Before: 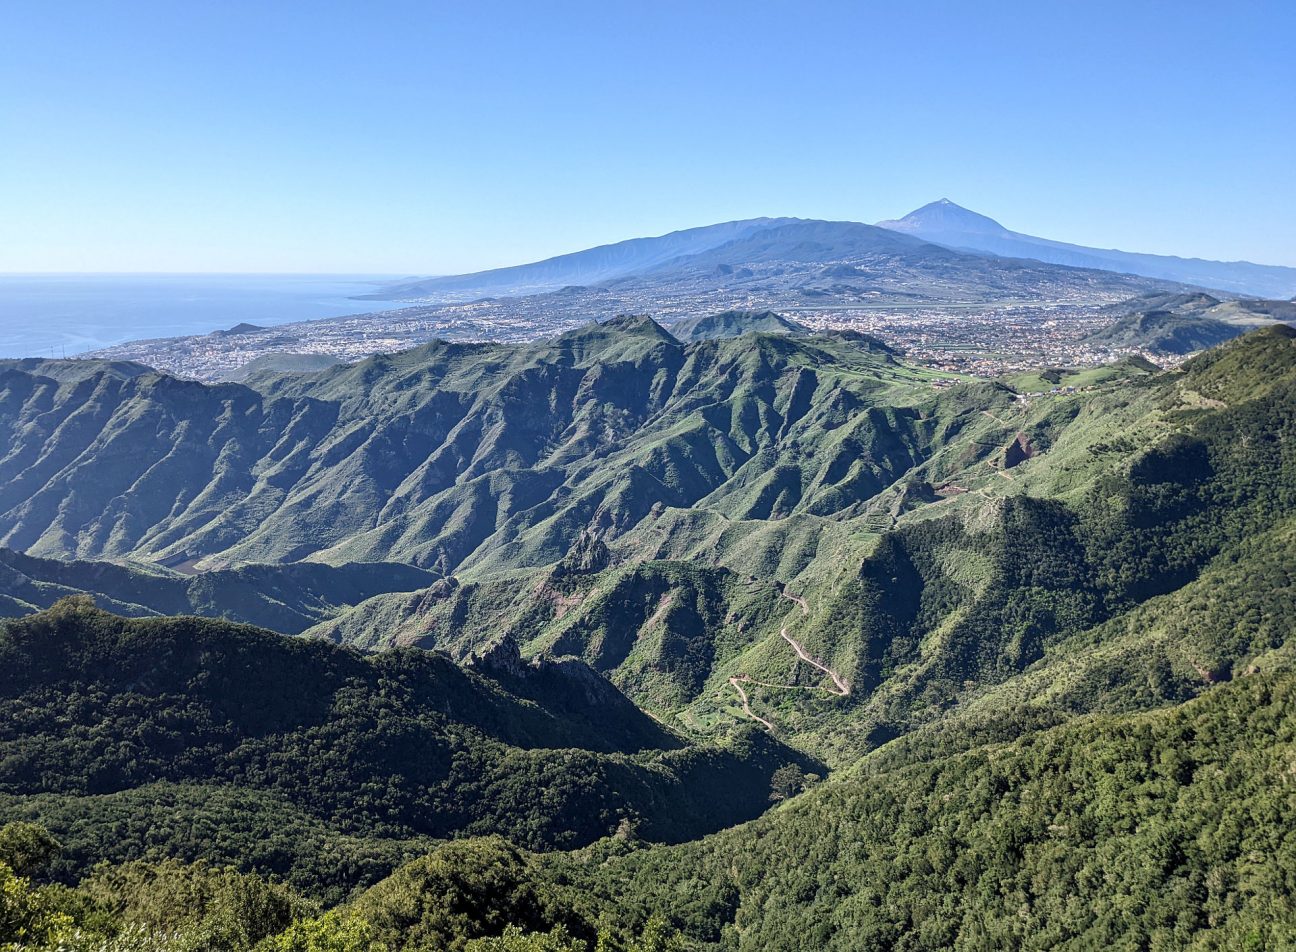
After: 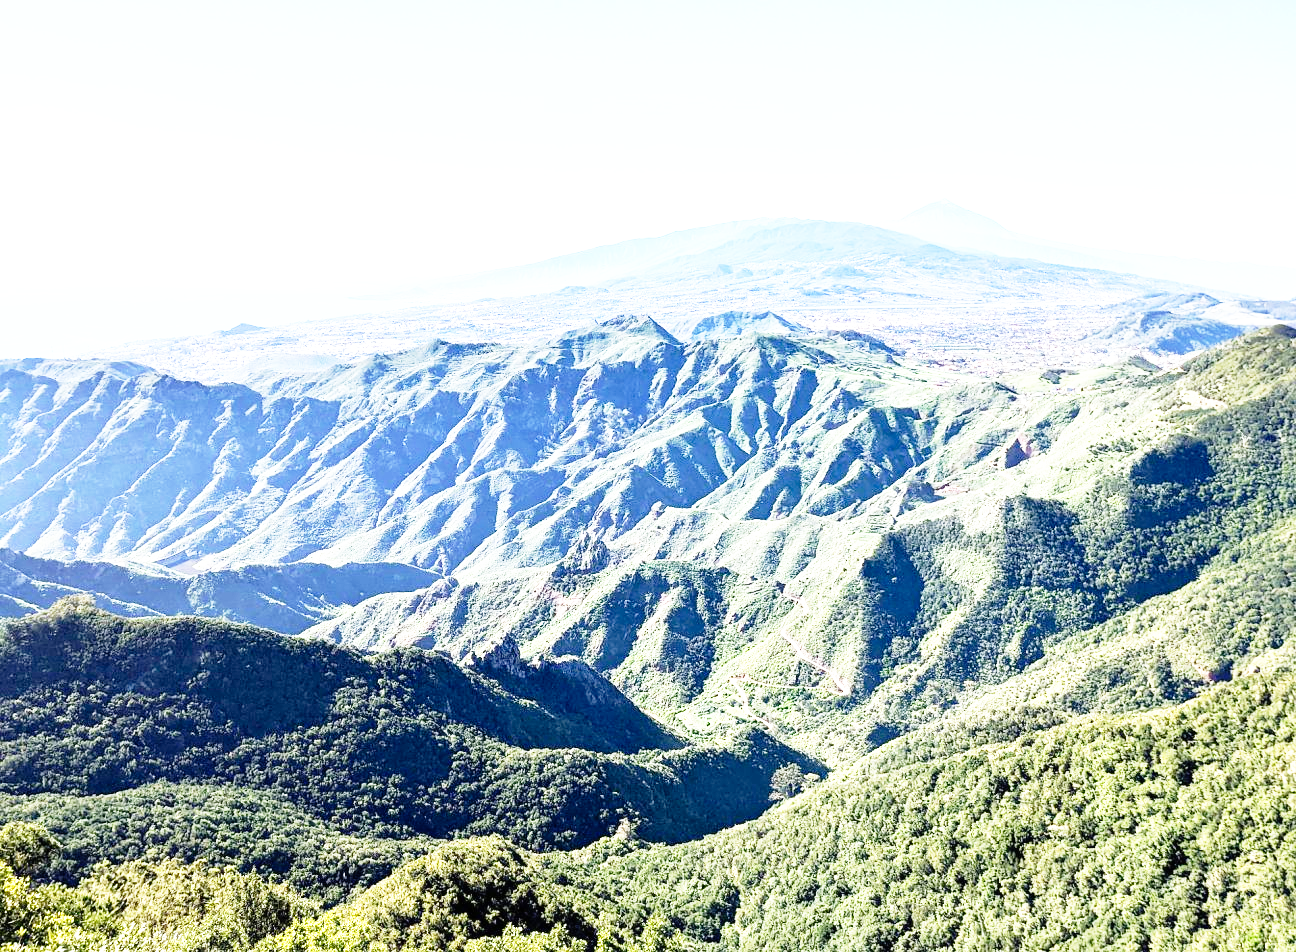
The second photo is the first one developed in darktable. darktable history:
base curve: curves: ch0 [(0, 0) (0.012, 0.01) (0.073, 0.168) (0.31, 0.711) (0.645, 0.957) (1, 1)], preserve colors none
exposure: black level correction 0, exposure 1.2 EV, compensate highlight preservation false
